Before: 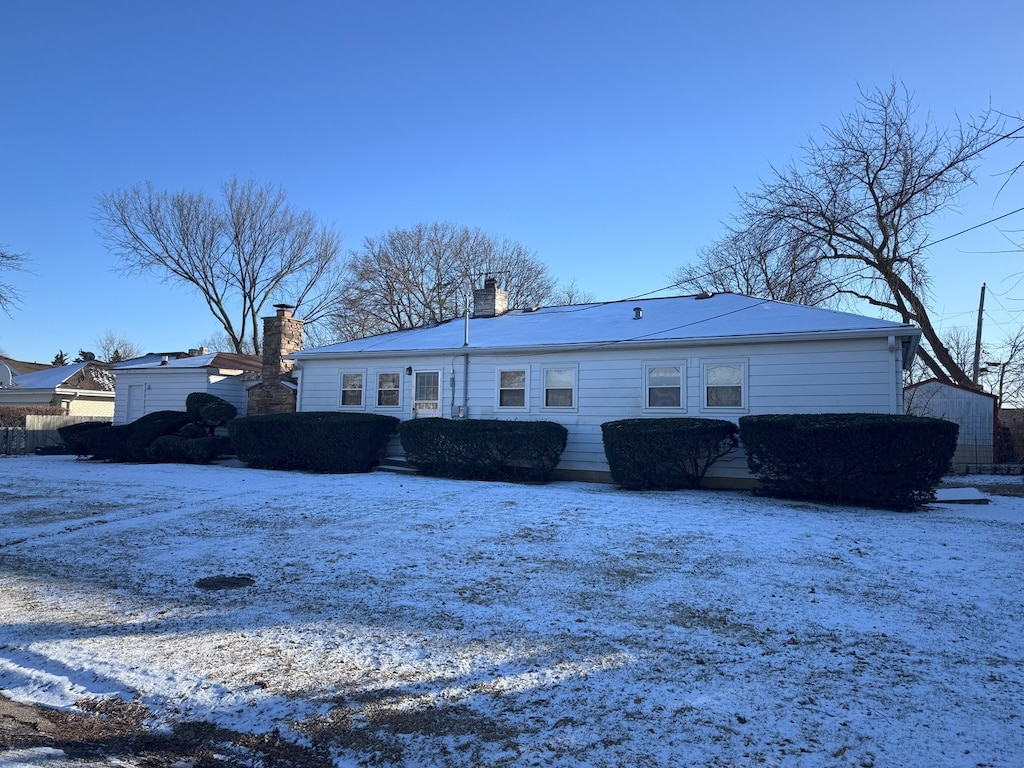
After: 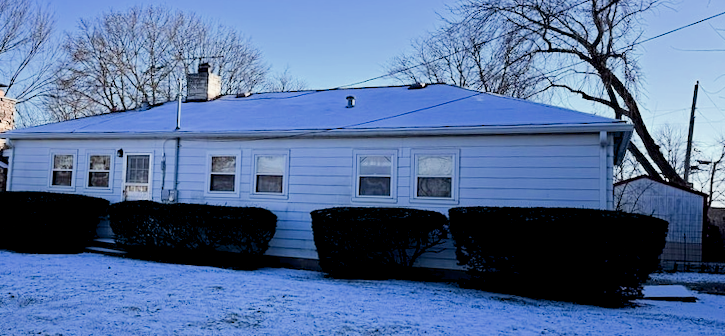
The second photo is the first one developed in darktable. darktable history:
exposure: black level correction 0.012, exposure 0.7 EV, compensate exposure bias true, compensate highlight preservation false
rotate and perspective: rotation 1.57°, crop left 0.018, crop right 0.982, crop top 0.039, crop bottom 0.961
haze removal: strength 0.29, distance 0.25, compatibility mode true, adaptive false
crop and rotate: left 27.938%, top 27.046%, bottom 27.046%
color zones: curves: ch0 [(0, 0.473) (0.001, 0.473) (0.226, 0.548) (0.4, 0.589) (0.525, 0.54) (0.728, 0.403) (0.999, 0.473) (1, 0.473)]; ch1 [(0, 0.619) (0.001, 0.619) (0.234, 0.388) (0.4, 0.372) (0.528, 0.422) (0.732, 0.53) (0.999, 0.619) (1, 0.619)]; ch2 [(0, 0.547) (0.001, 0.547) (0.226, 0.45) (0.4, 0.525) (0.525, 0.585) (0.8, 0.511) (0.999, 0.547) (1, 0.547)]
filmic rgb: black relative exposure -7.5 EV, white relative exposure 5 EV, hardness 3.31, contrast 1.3, contrast in shadows safe
